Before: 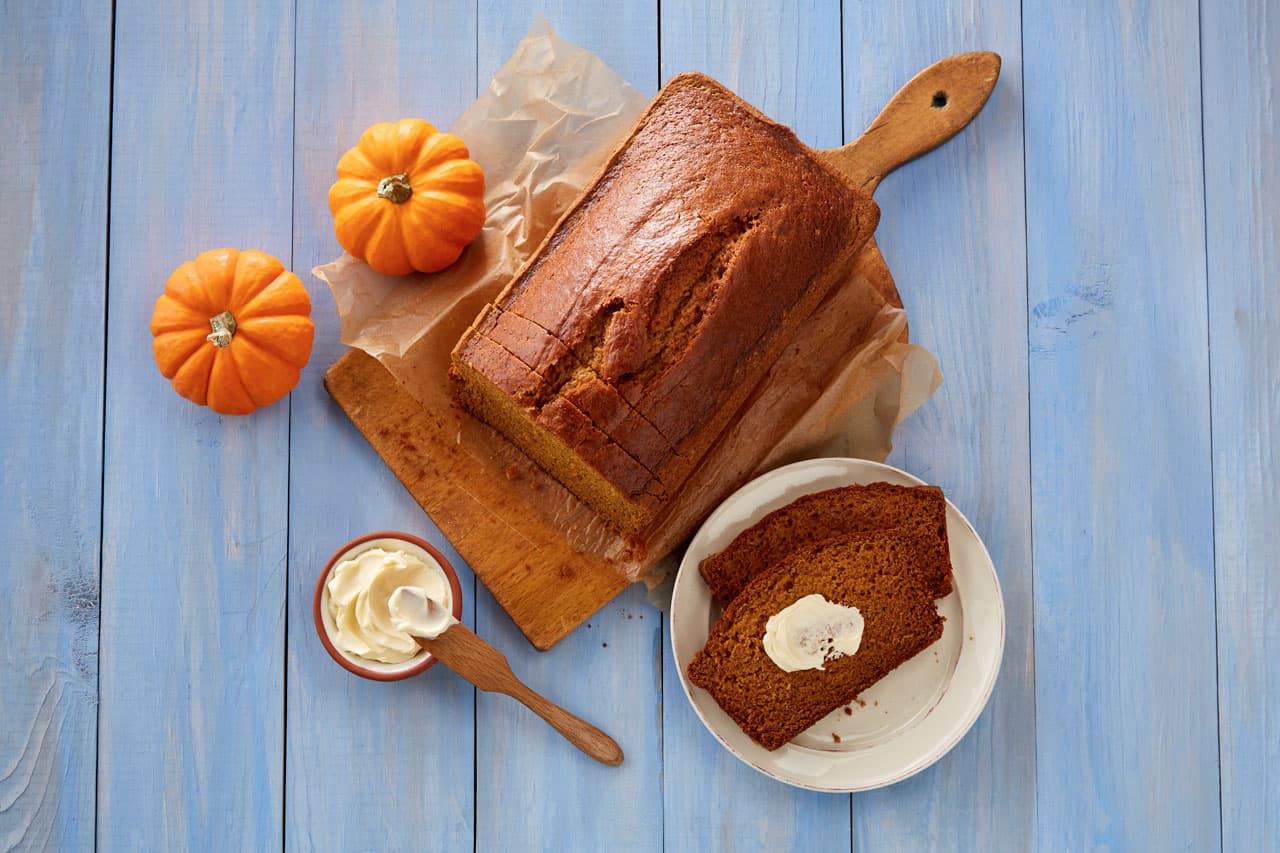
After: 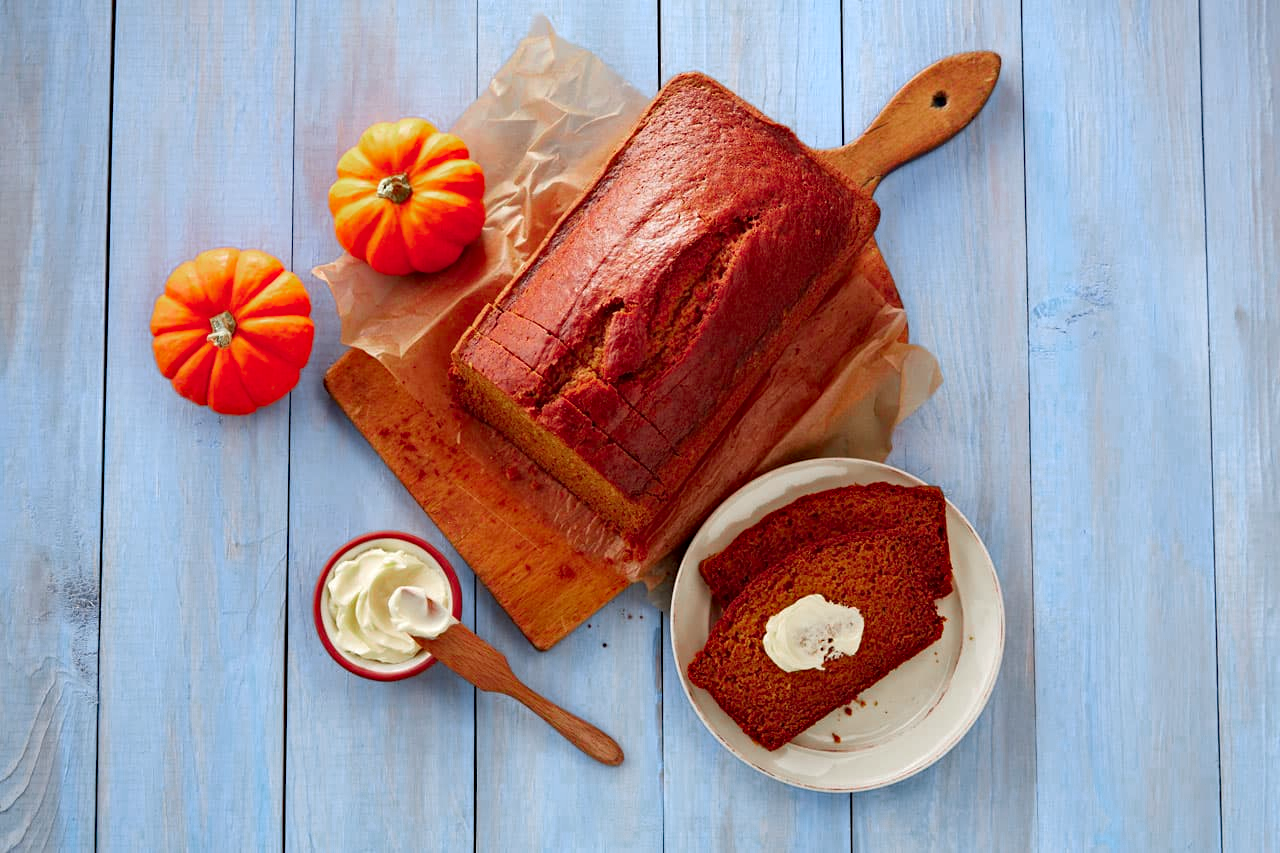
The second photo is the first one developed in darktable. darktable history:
color zones: curves: ch0 [(0, 0.466) (0.128, 0.466) (0.25, 0.5) (0.375, 0.456) (0.5, 0.5) (0.625, 0.5) (0.737, 0.652) (0.875, 0.5)]; ch1 [(0, 0.603) (0.125, 0.618) (0.261, 0.348) (0.372, 0.353) (0.497, 0.363) (0.611, 0.45) (0.731, 0.427) (0.875, 0.518) (0.998, 0.652)]; ch2 [(0, 0.559) (0.125, 0.451) (0.253, 0.564) (0.37, 0.578) (0.5, 0.466) (0.625, 0.471) (0.731, 0.471) (0.88, 0.485)]
haze removal: compatibility mode true, adaptive false
